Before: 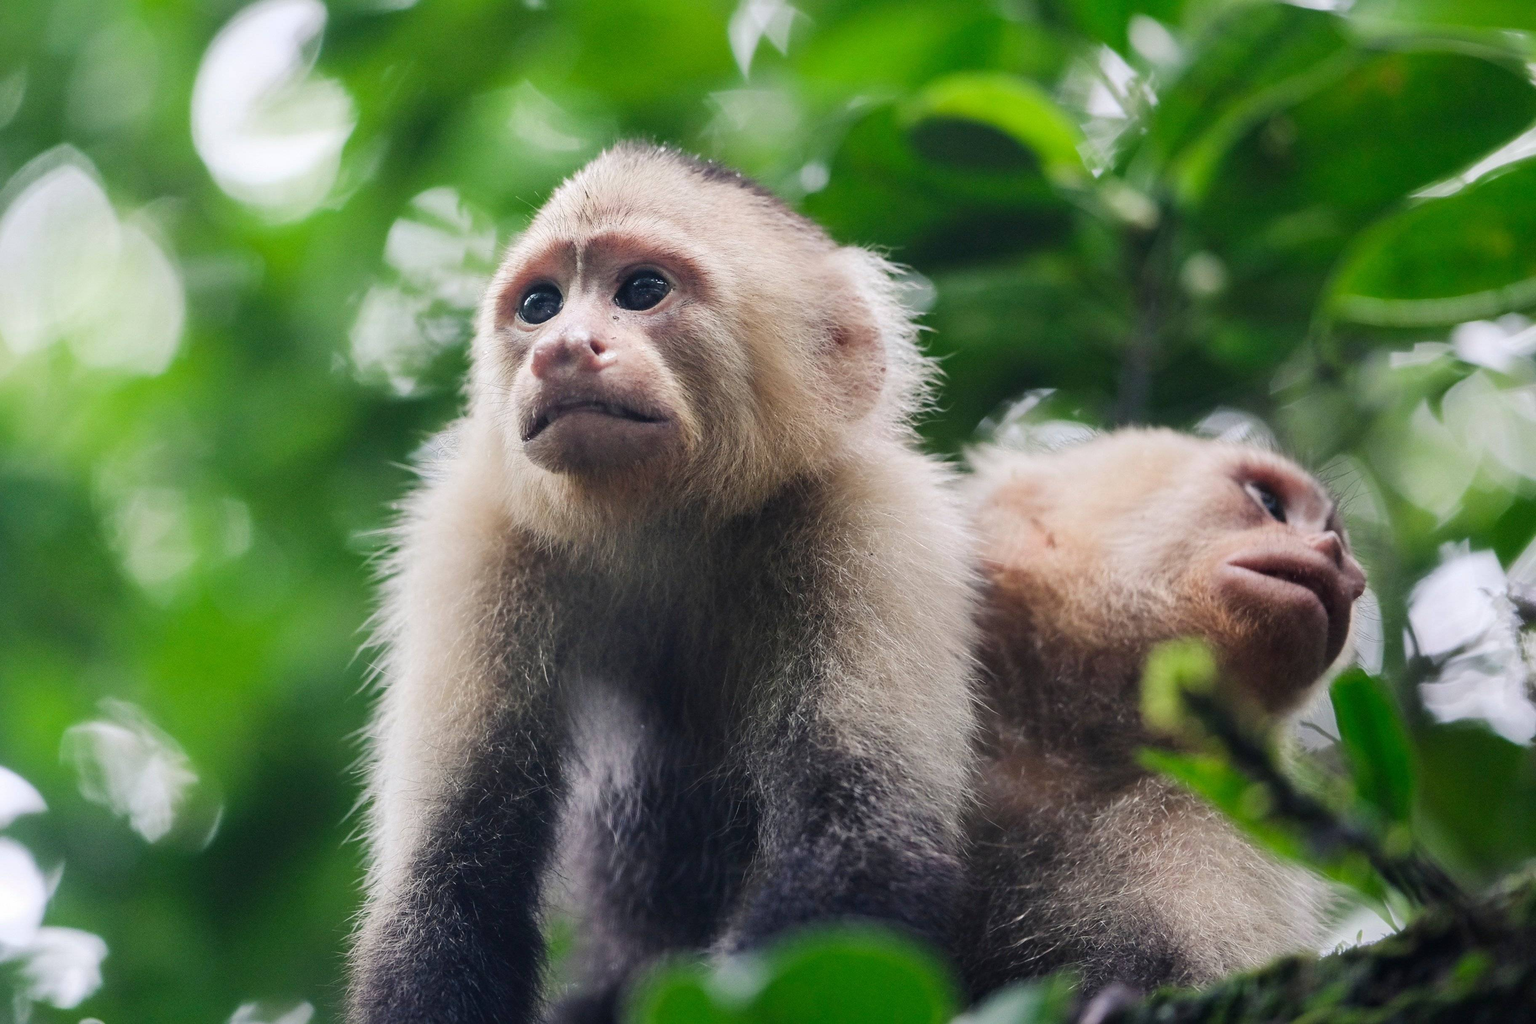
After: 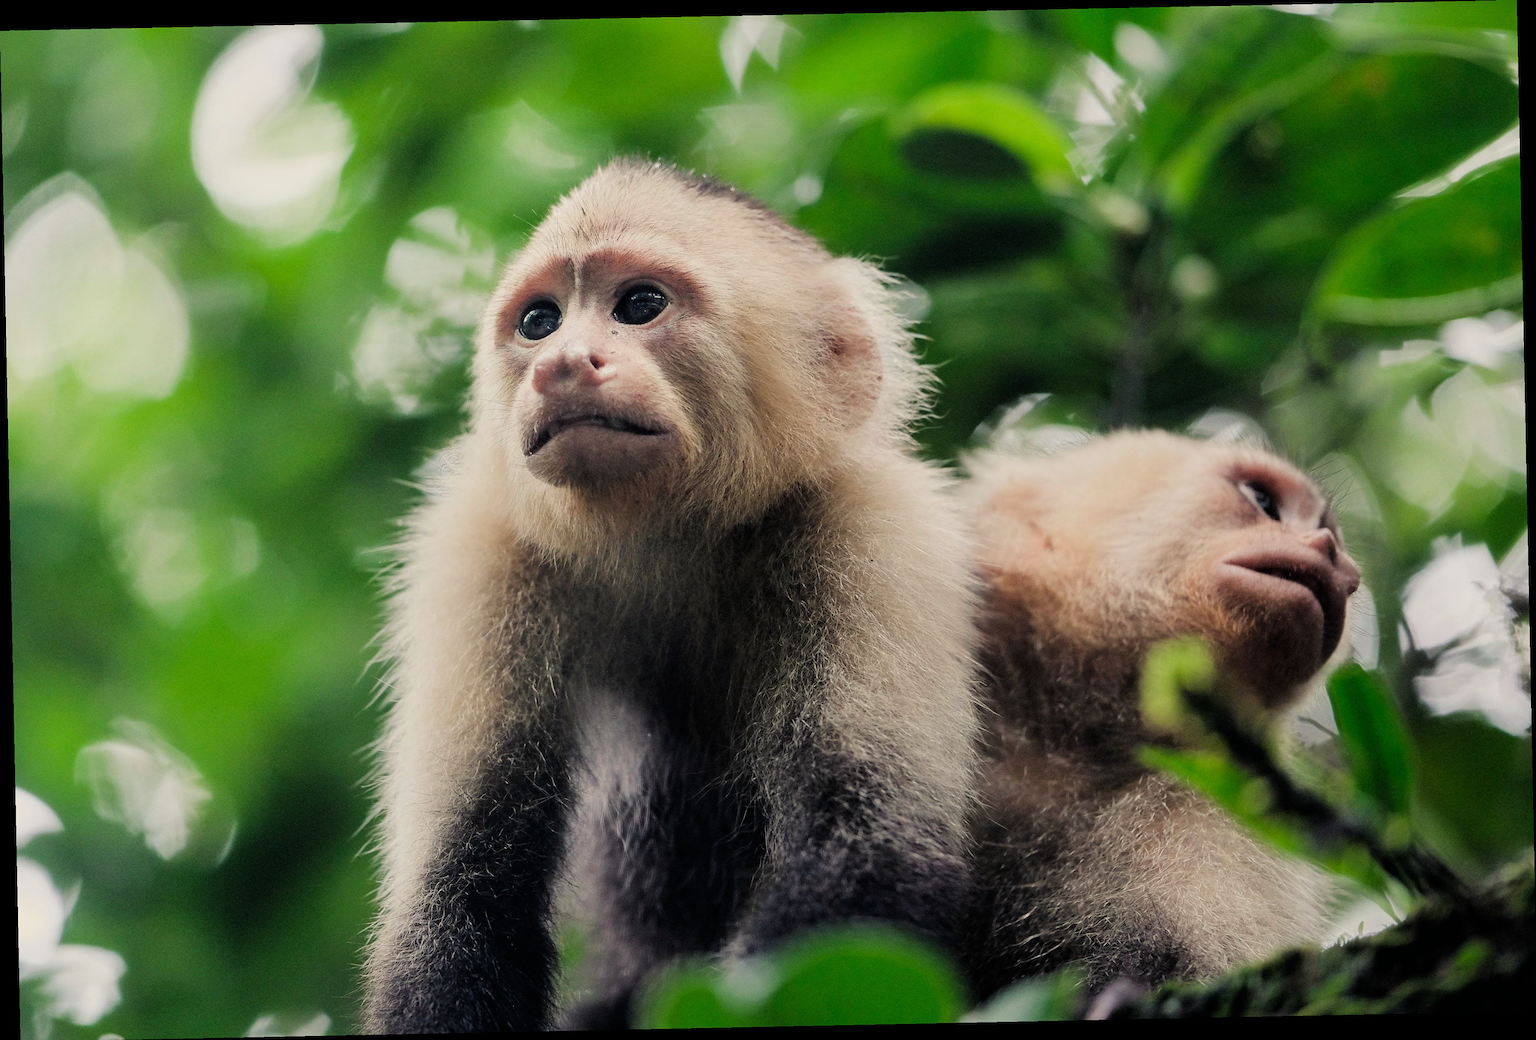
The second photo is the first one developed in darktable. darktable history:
rotate and perspective: rotation -1.17°, automatic cropping off
filmic rgb: black relative exposure -5.83 EV, white relative exposure 3.4 EV, hardness 3.68
sharpen: amount 0.2
white balance: red 1.029, blue 0.92
